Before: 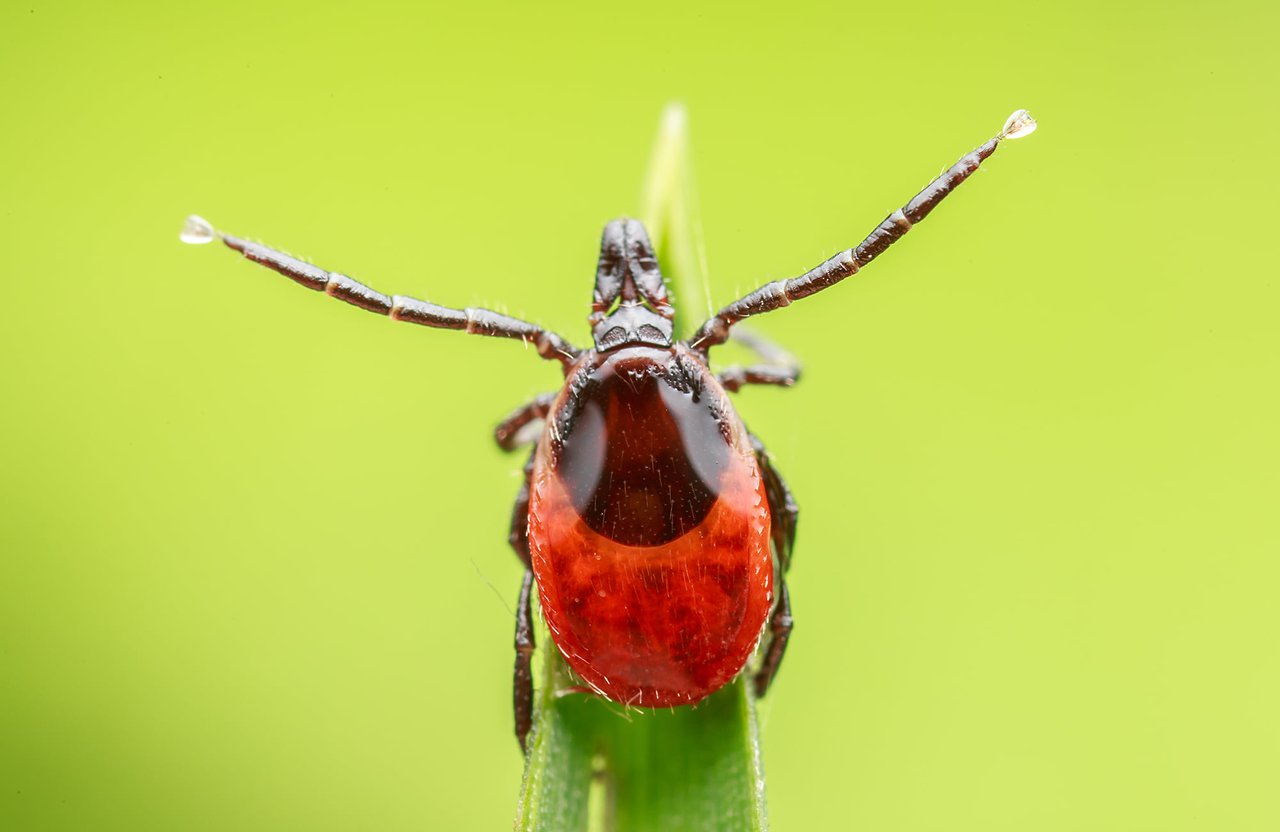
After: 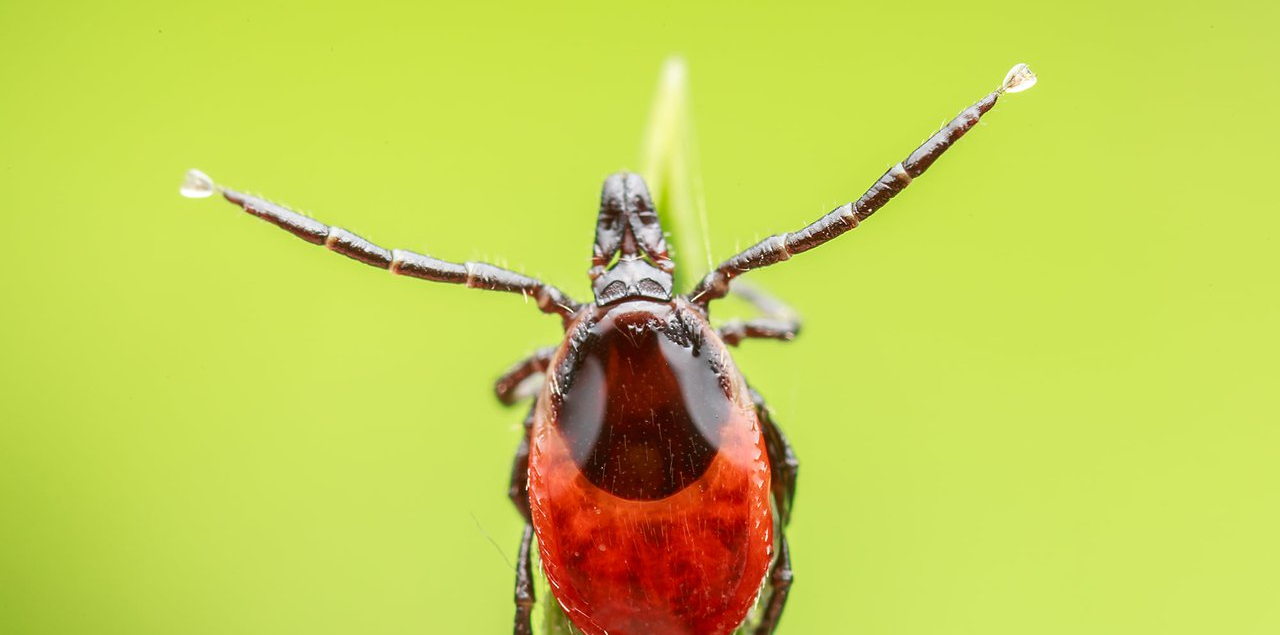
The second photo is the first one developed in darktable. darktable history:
crop: top 5.602%, bottom 18.006%
